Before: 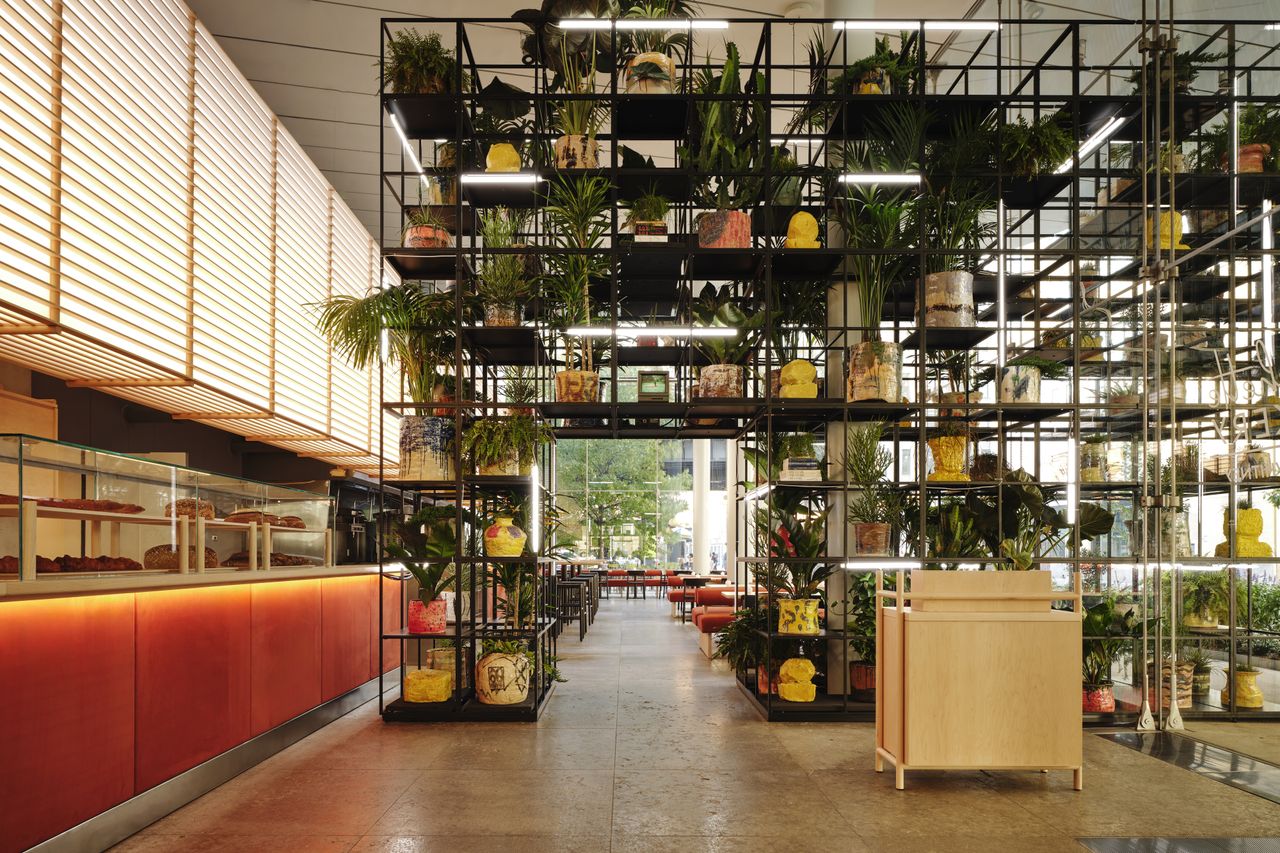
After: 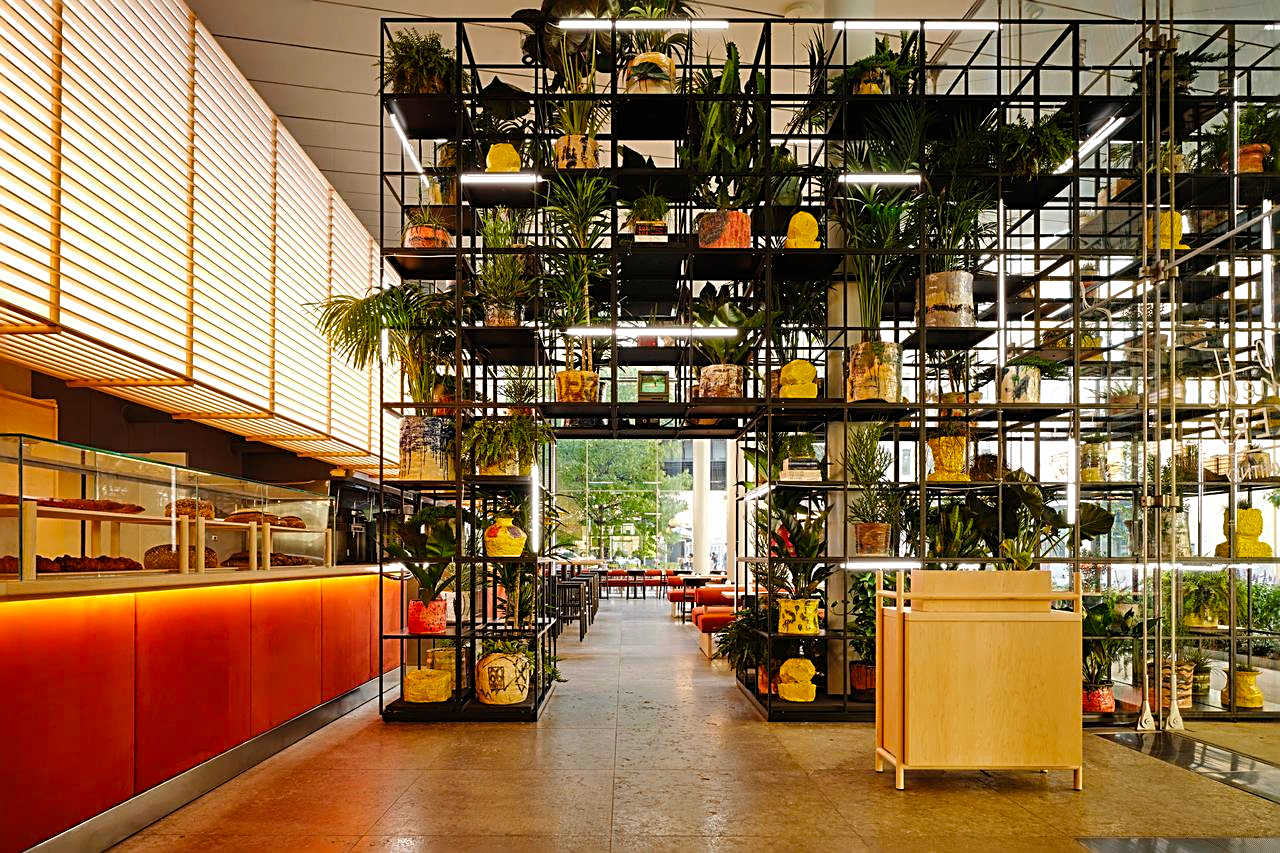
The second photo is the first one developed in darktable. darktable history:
color balance rgb: perceptual saturation grading › global saturation 29.964%
sharpen: radius 2.551, amount 0.637
